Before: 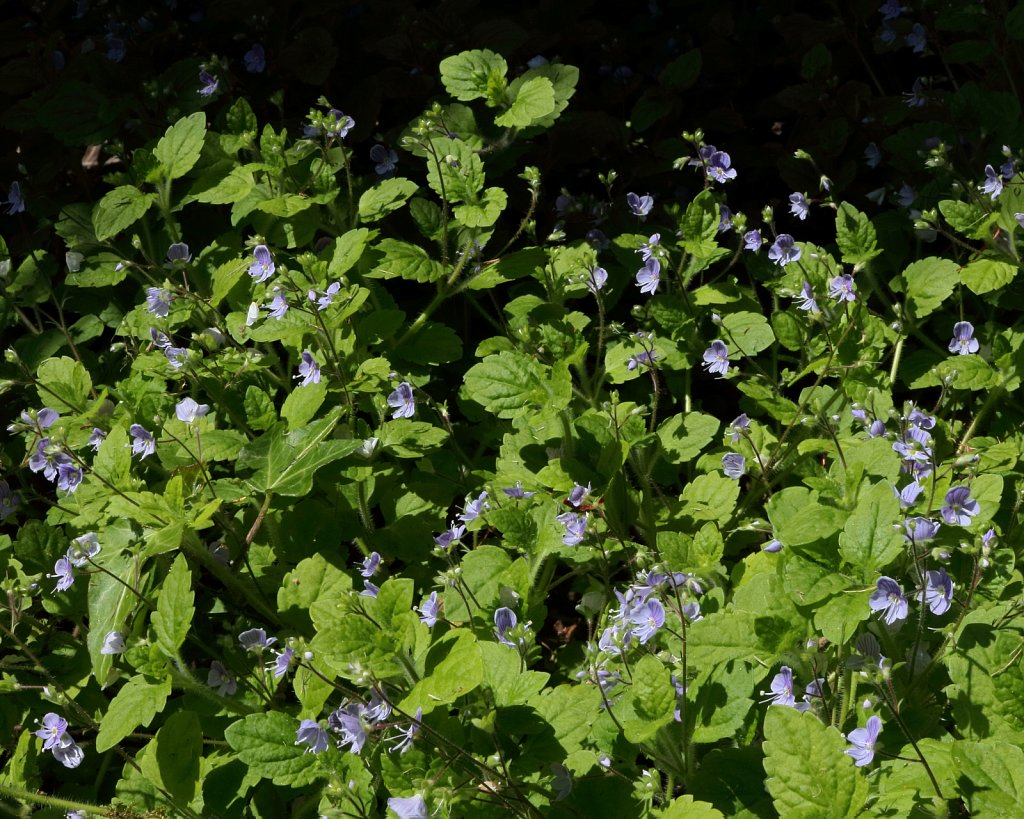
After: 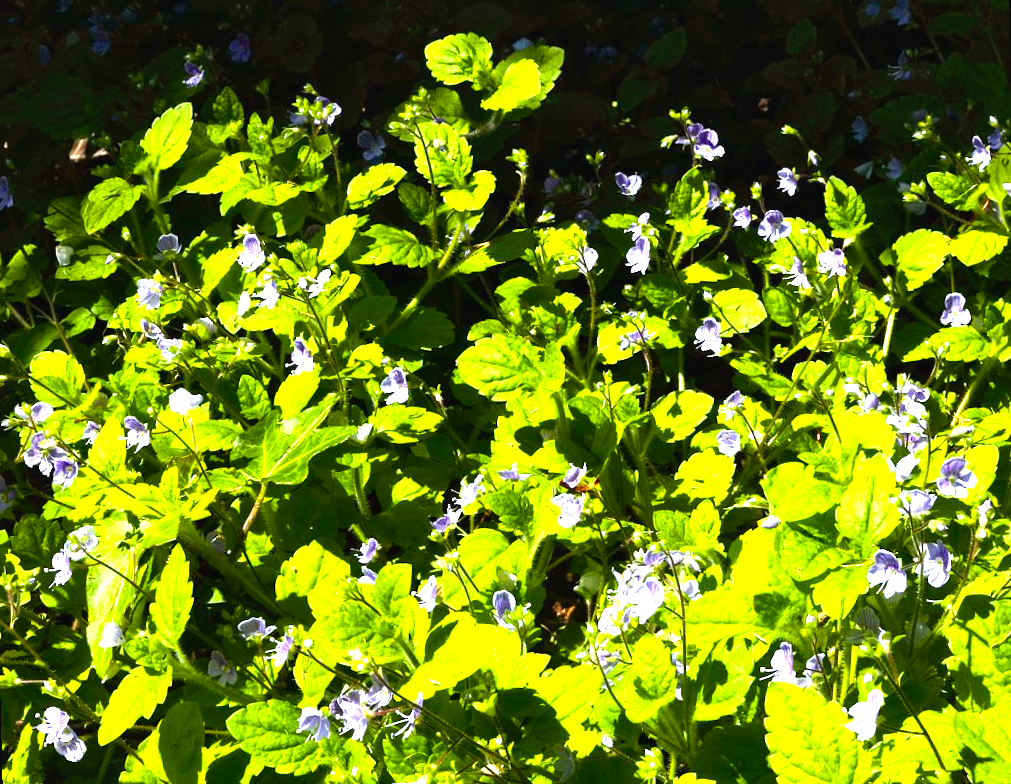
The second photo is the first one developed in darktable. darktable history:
color balance rgb: linear chroma grading › global chroma 9%, perceptual saturation grading › global saturation 36%, perceptual saturation grading › shadows 35%, perceptual brilliance grading › global brilliance 15%, perceptual brilliance grading › shadows -35%, global vibrance 15%
rotate and perspective: rotation -1.42°, crop left 0.016, crop right 0.984, crop top 0.035, crop bottom 0.965
contrast brightness saturation: contrast -0.08, brightness -0.04, saturation -0.11
local contrast: mode bilateral grid, contrast 20, coarseness 50, detail 120%, midtone range 0.2
tone equalizer: on, module defaults
exposure: black level correction 0, exposure 1.675 EV, compensate exposure bias true, compensate highlight preservation false
